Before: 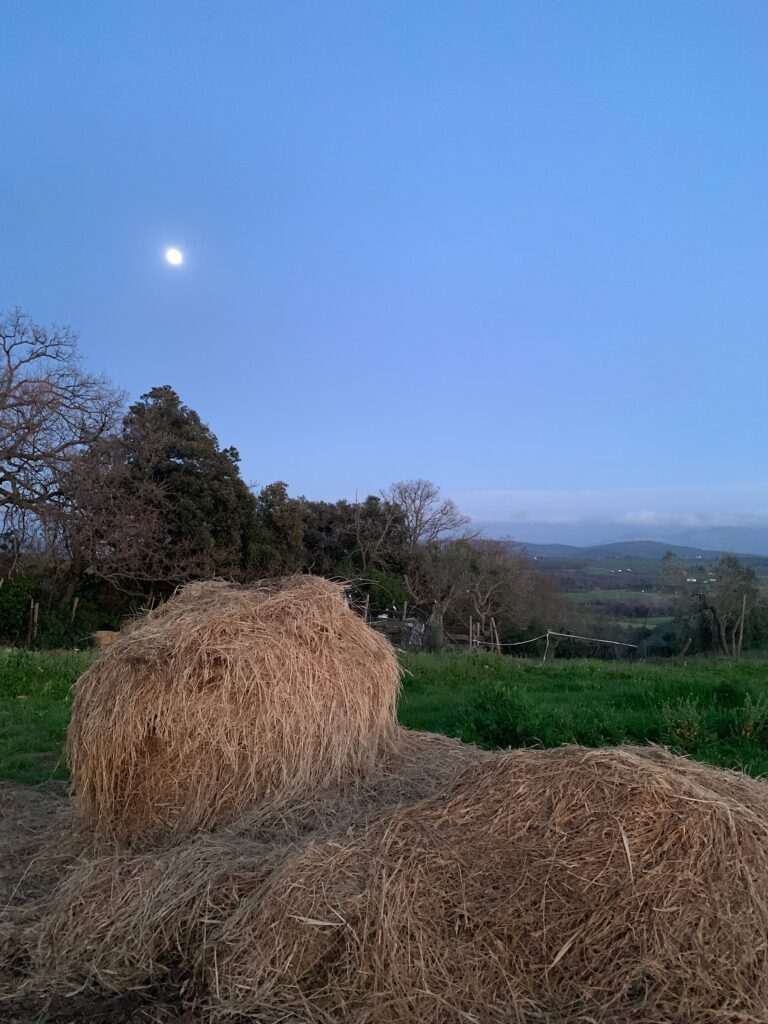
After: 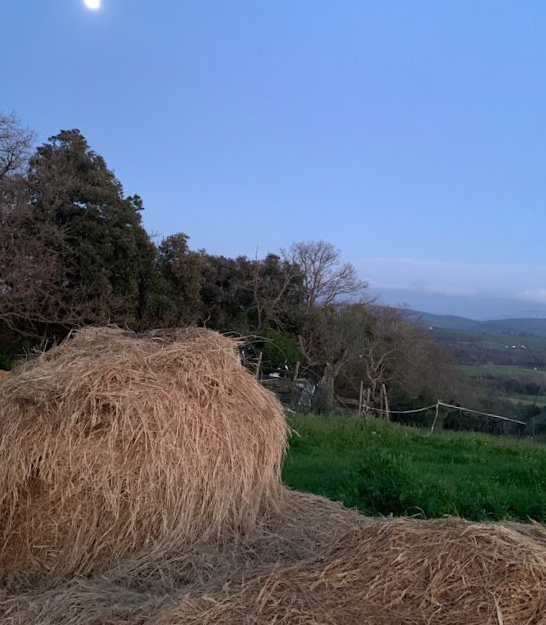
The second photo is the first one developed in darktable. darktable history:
crop and rotate: angle -4.17°, left 9.751%, top 21.043%, right 12.396%, bottom 12.123%
